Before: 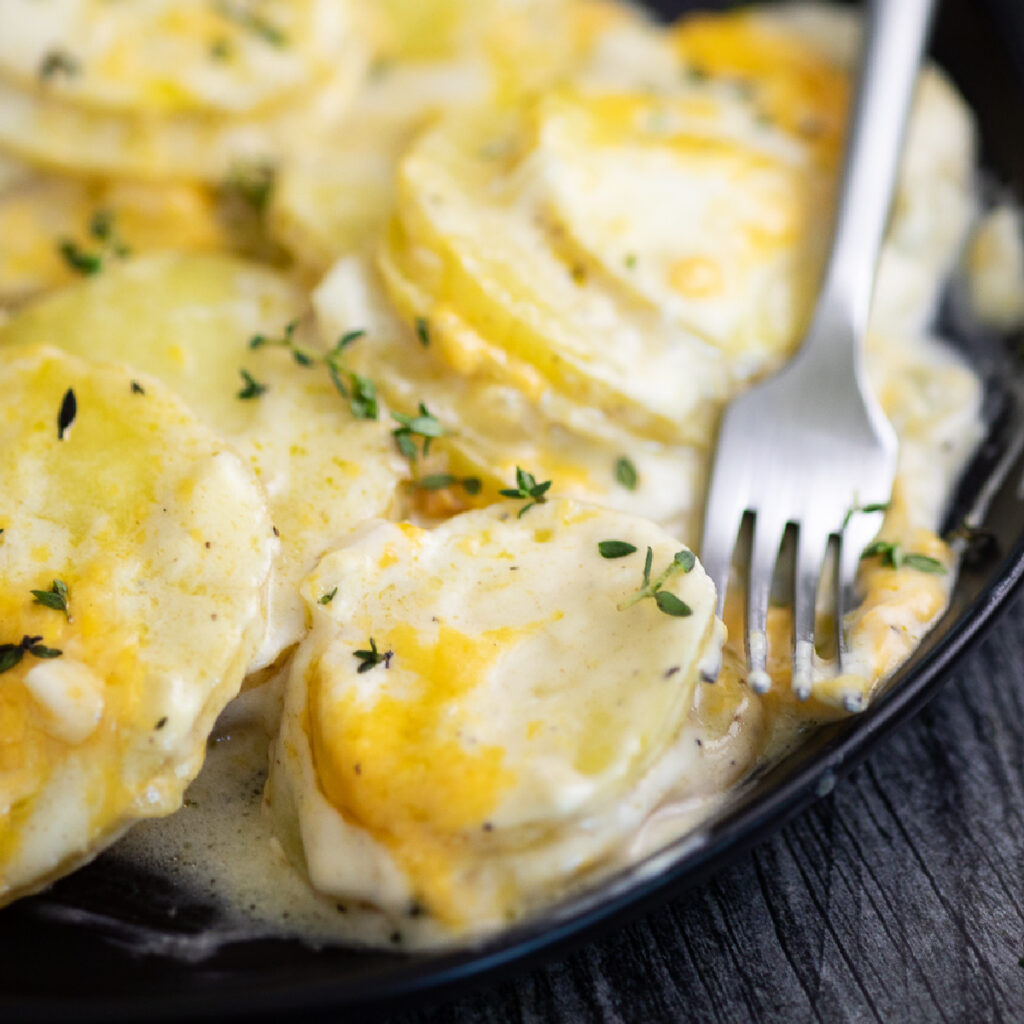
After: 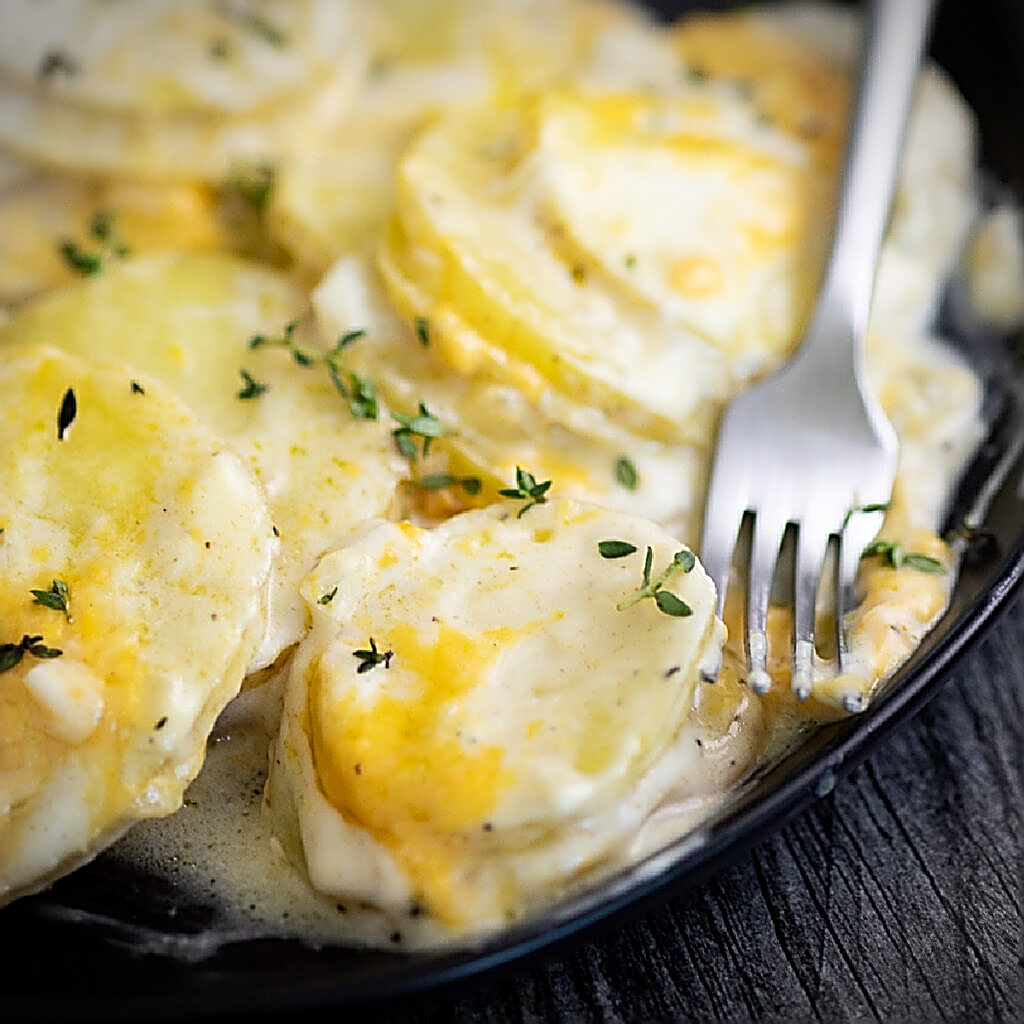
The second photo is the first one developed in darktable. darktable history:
vignetting: fall-off start 97.24%, width/height ratio 1.18
sharpen: amount 1.86
exposure: black level correction 0.001, compensate highlight preservation false
